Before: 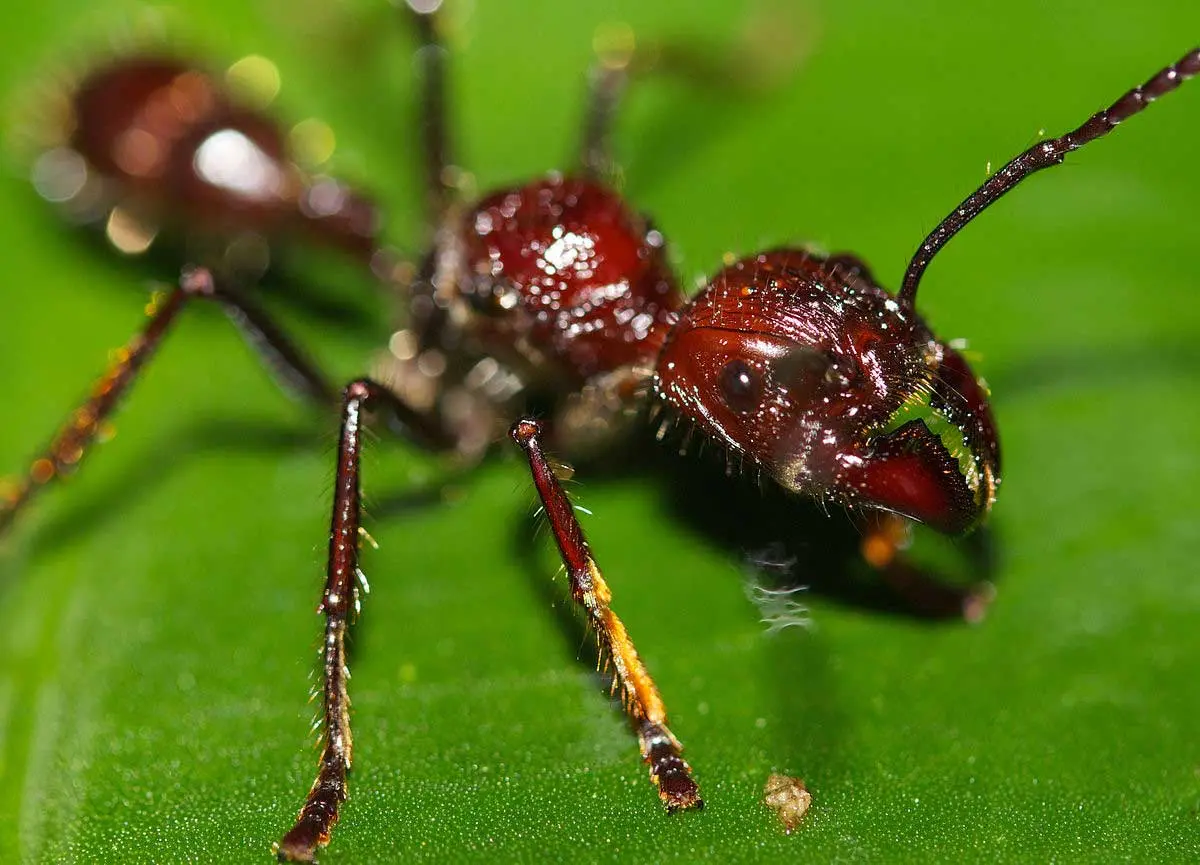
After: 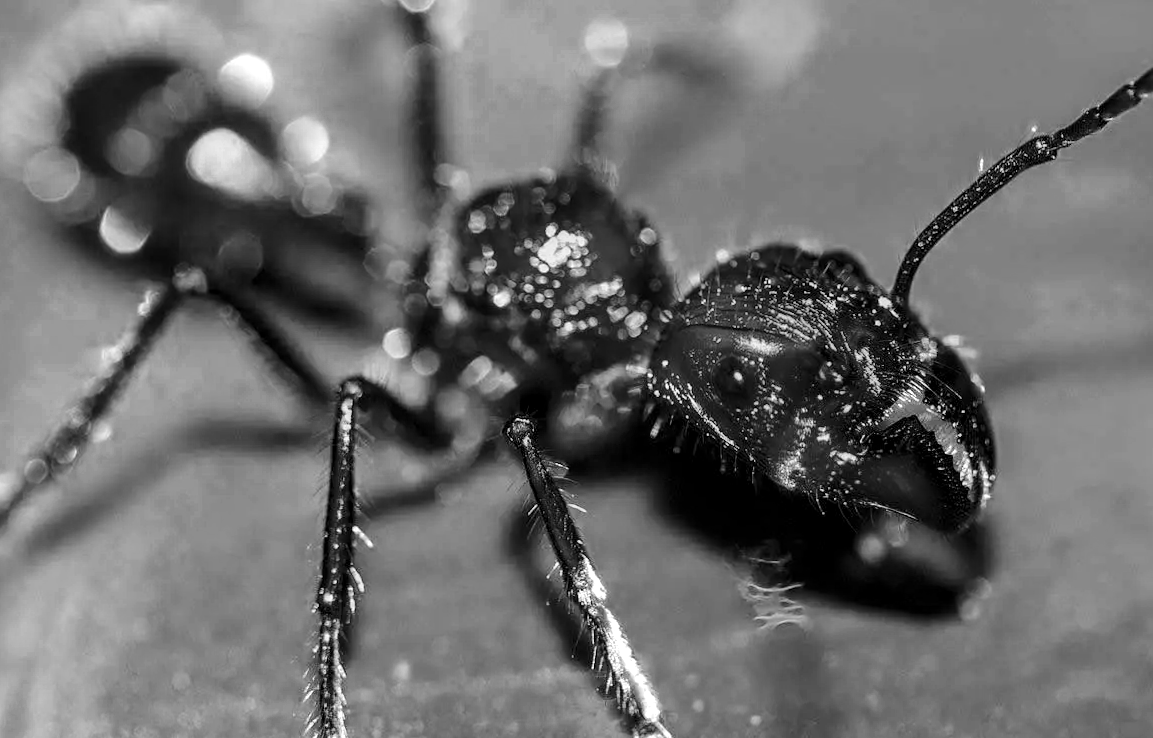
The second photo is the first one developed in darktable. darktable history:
monochrome: on, module defaults
local contrast: on, module defaults
tone curve: curves: ch0 [(0, 0) (0.105, 0.068) (0.181, 0.14) (0.28, 0.259) (0.384, 0.404) (0.485, 0.531) (0.638, 0.681) (0.87, 0.883) (1, 0.977)]; ch1 [(0, 0) (0.161, 0.092) (0.35, 0.33) (0.379, 0.401) (0.456, 0.469) (0.501, 0.499) (0.516, 0.524) (0.562, 0.569) (0.635, 0.646) (1, 1)]; ch2 [(0, 0) (0.371, 0.362) (0.437, 0.437) (0.5, 0.5) (0.53, 0.524) (0.56, 0.561) (0.622, 0.606) (1, 1)], color space Lab, independent channels, preserve colors none
color zones: curves: ch0 [(0.004, 0.305) (0.261, 0.623) (0.389, 0.399) (0.708, 0.571) (0.947, 0.34)]; ch1 [(0.025, 0.645) (0.229, 0.584) (0.326, 0.551) (0.484, 0.262) (0.757, 0.643)]
crop and rotate: angle 0.2°, left 0.275%, right 3.127%, bottom 14.18%
